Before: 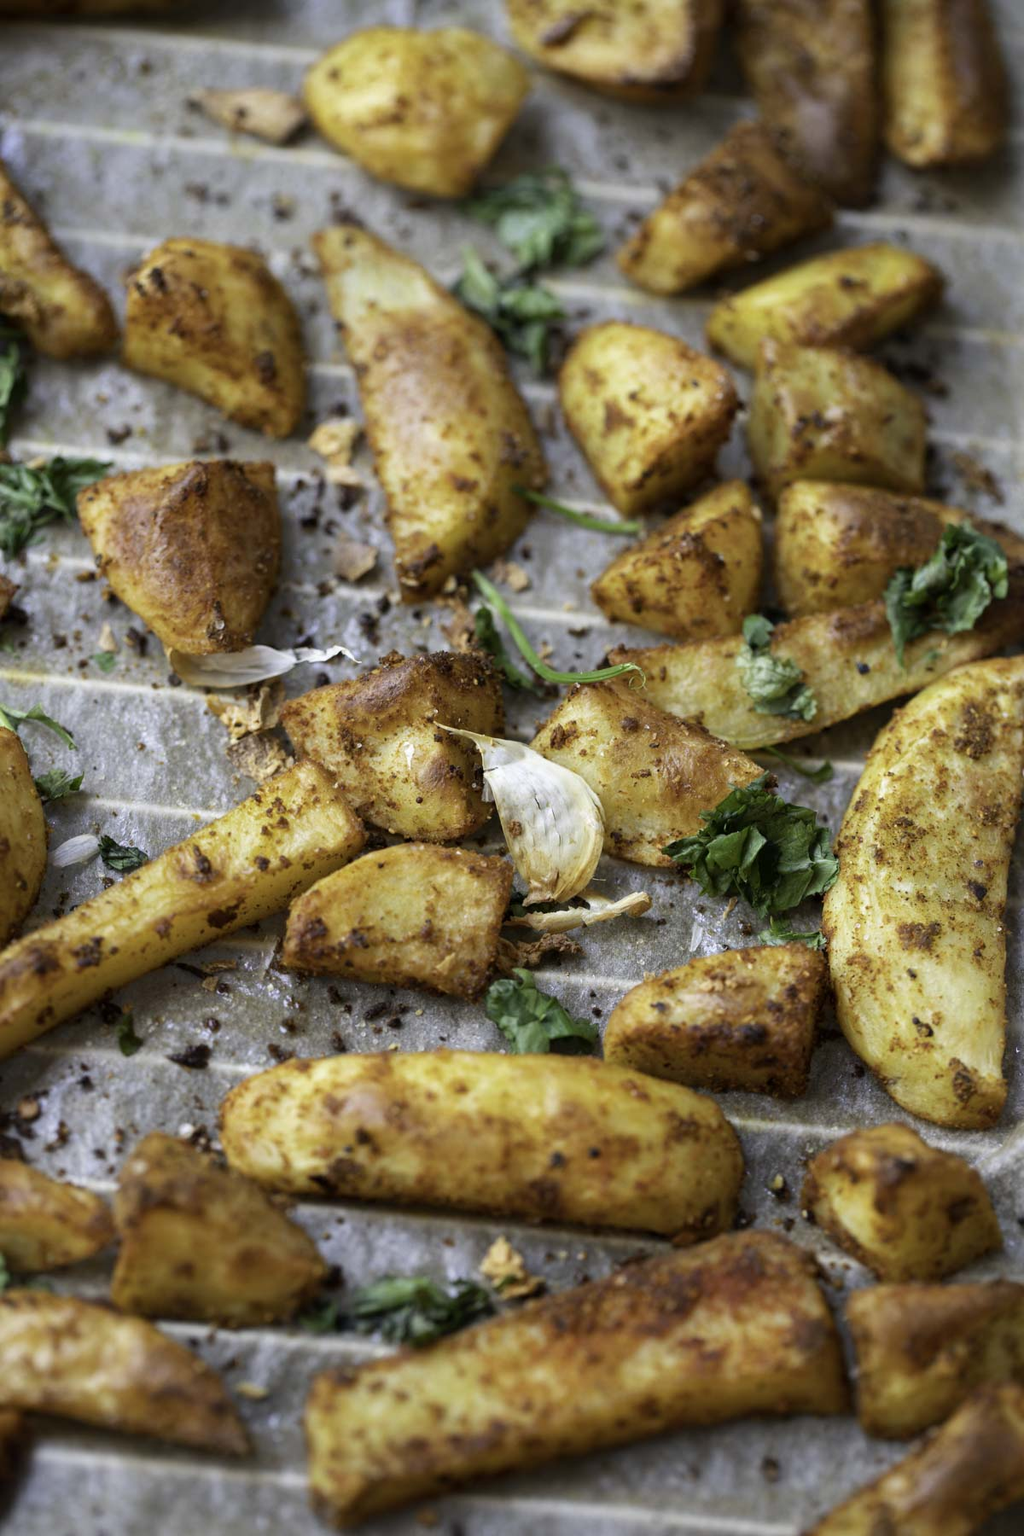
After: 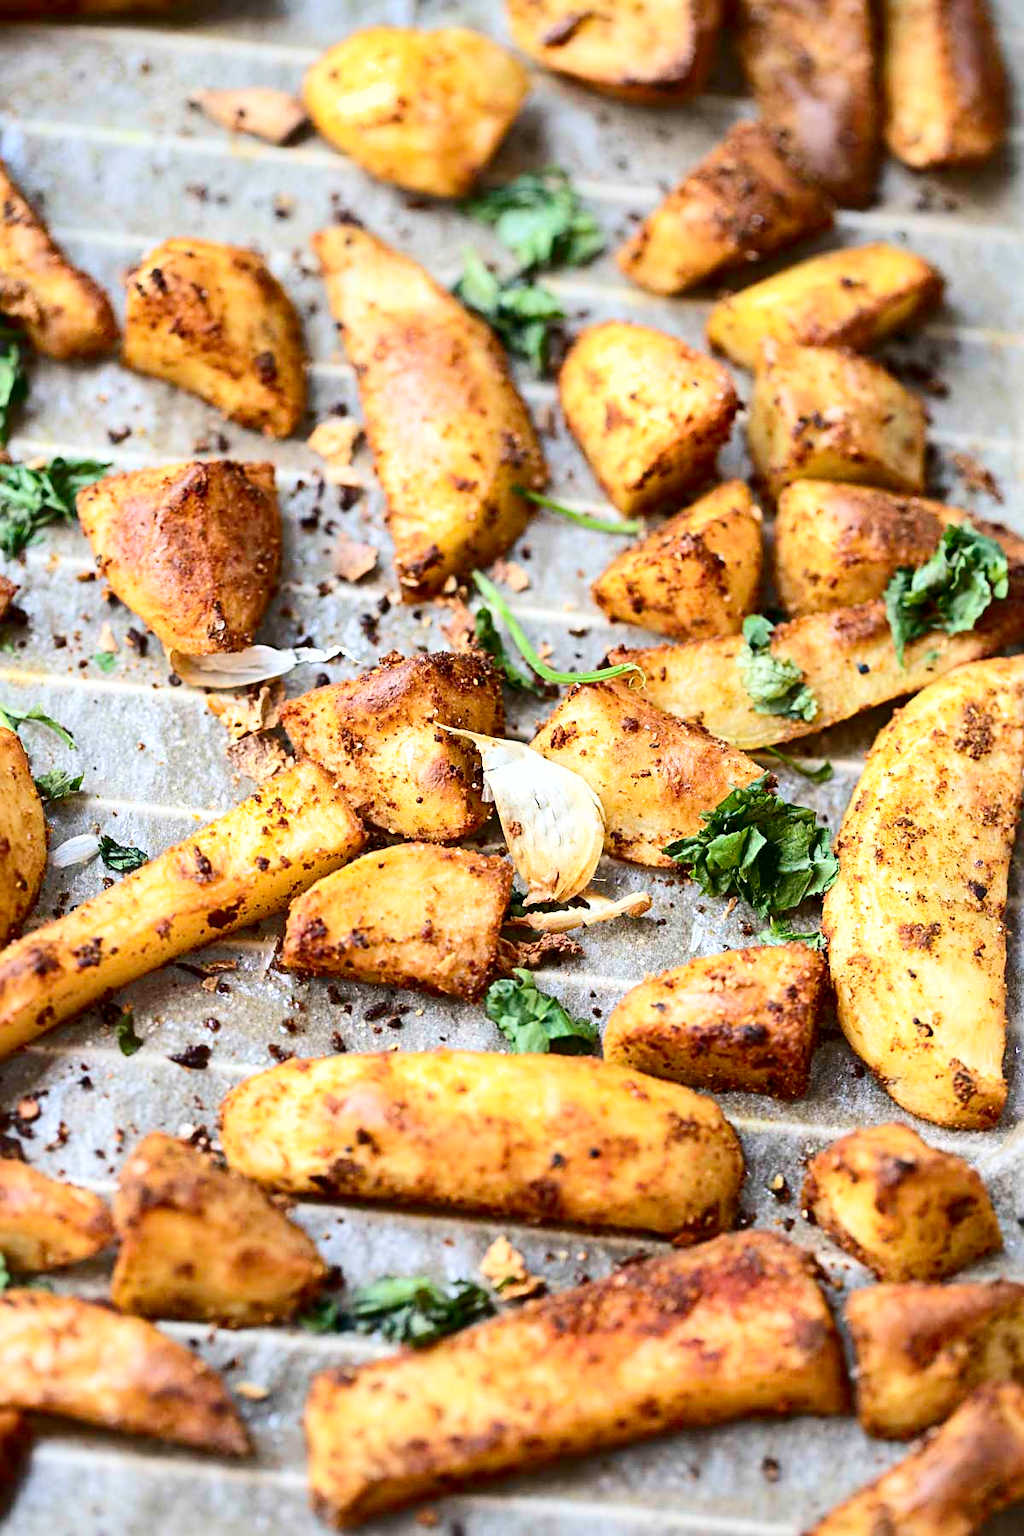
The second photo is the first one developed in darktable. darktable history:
shadows and highlights: shadows 13.49, white point adjustment 1.15, soften with gaussian
tone equalizer: -8 EV 0.989 EV, -7 EV 1.01 EV, -6 EV 0.982 EV, -5 EV 1 EV, -4 EV 1 EV, -3 EV 0.748 EV, -2 EV 0.5 EV, -1 EV 0.25 EV, edges refinement/feathering 500, mask exposure compensation -1.57 EV, preserve details no
contrast brightness saturation: contrast 0.284
sharpen: radius 2.763
